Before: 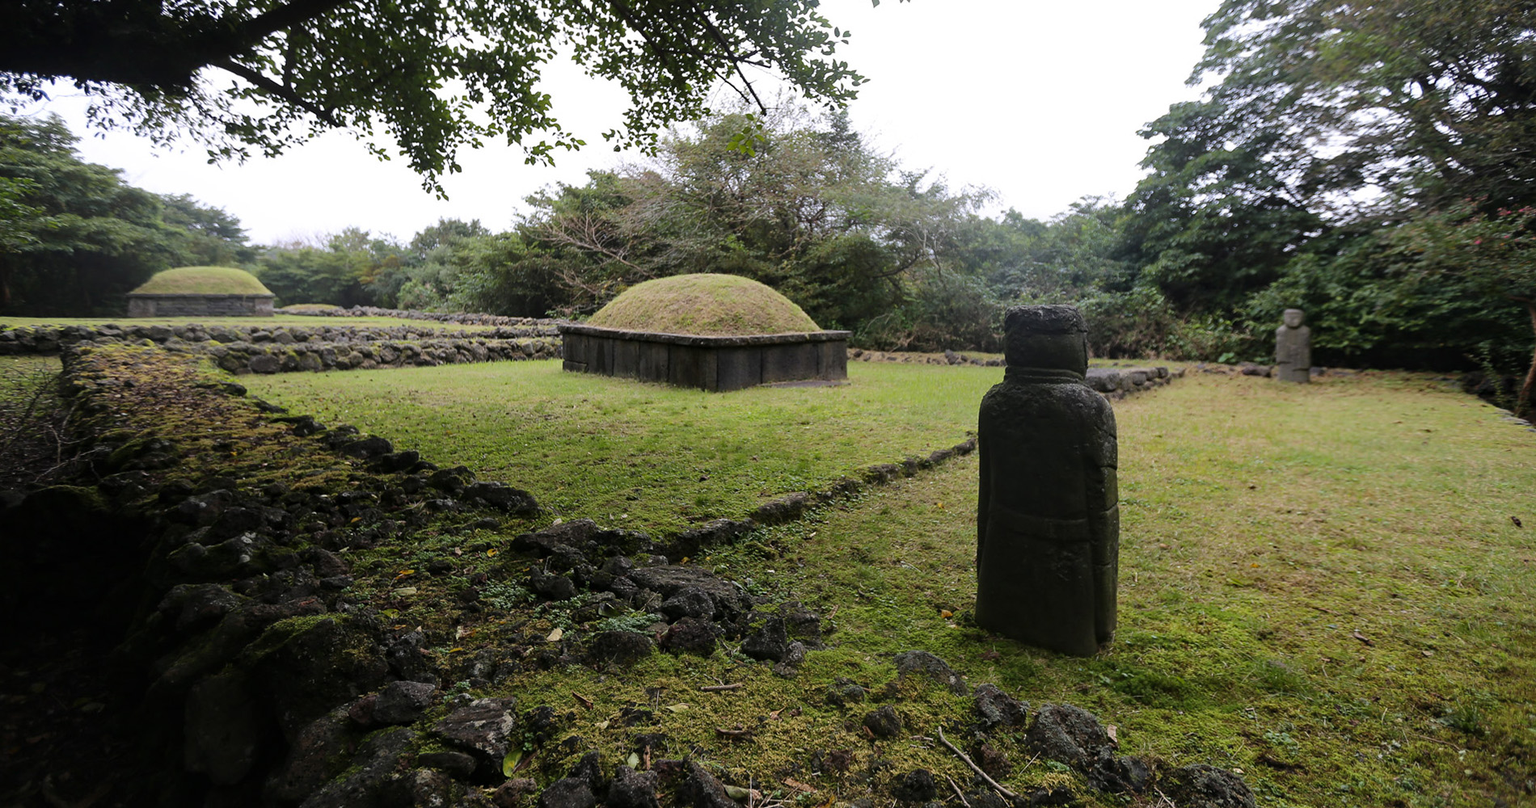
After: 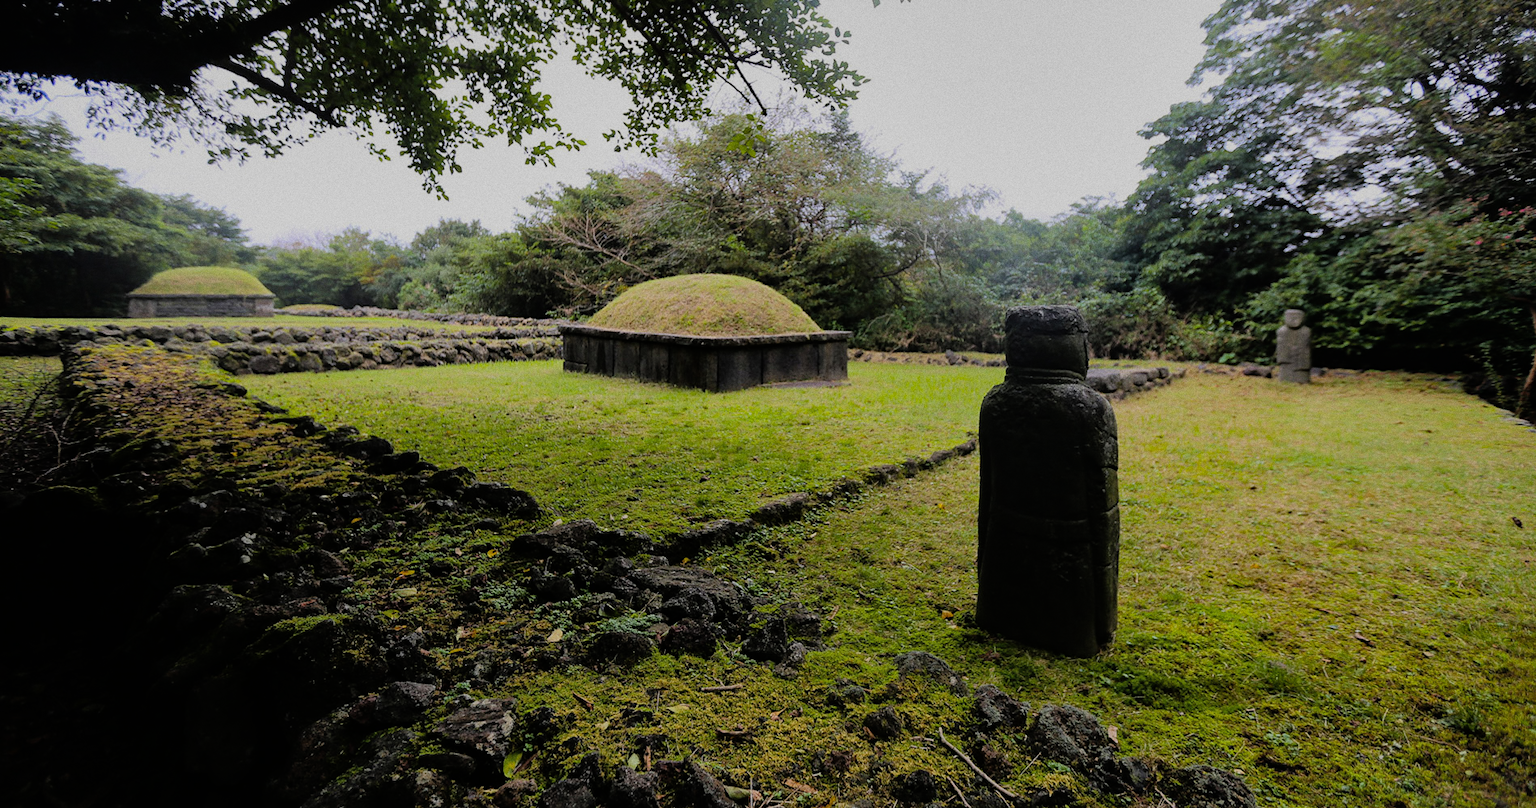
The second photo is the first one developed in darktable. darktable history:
shadows and highlights: shadows 40, highlights -60
grain: coarseness 3.21 ISO
color balance rgb: perceptual saturation grading › global saturation 20%, global vibrance 20%
filmic rgb: threshold 3 EV, hardness 4.17, latitude 50%, contrast 1.1, preserve chrominance max RGB, color science v6 (2022), contrast in shadows safe, contrast in highlights safe, enable highlight reconstruction true
